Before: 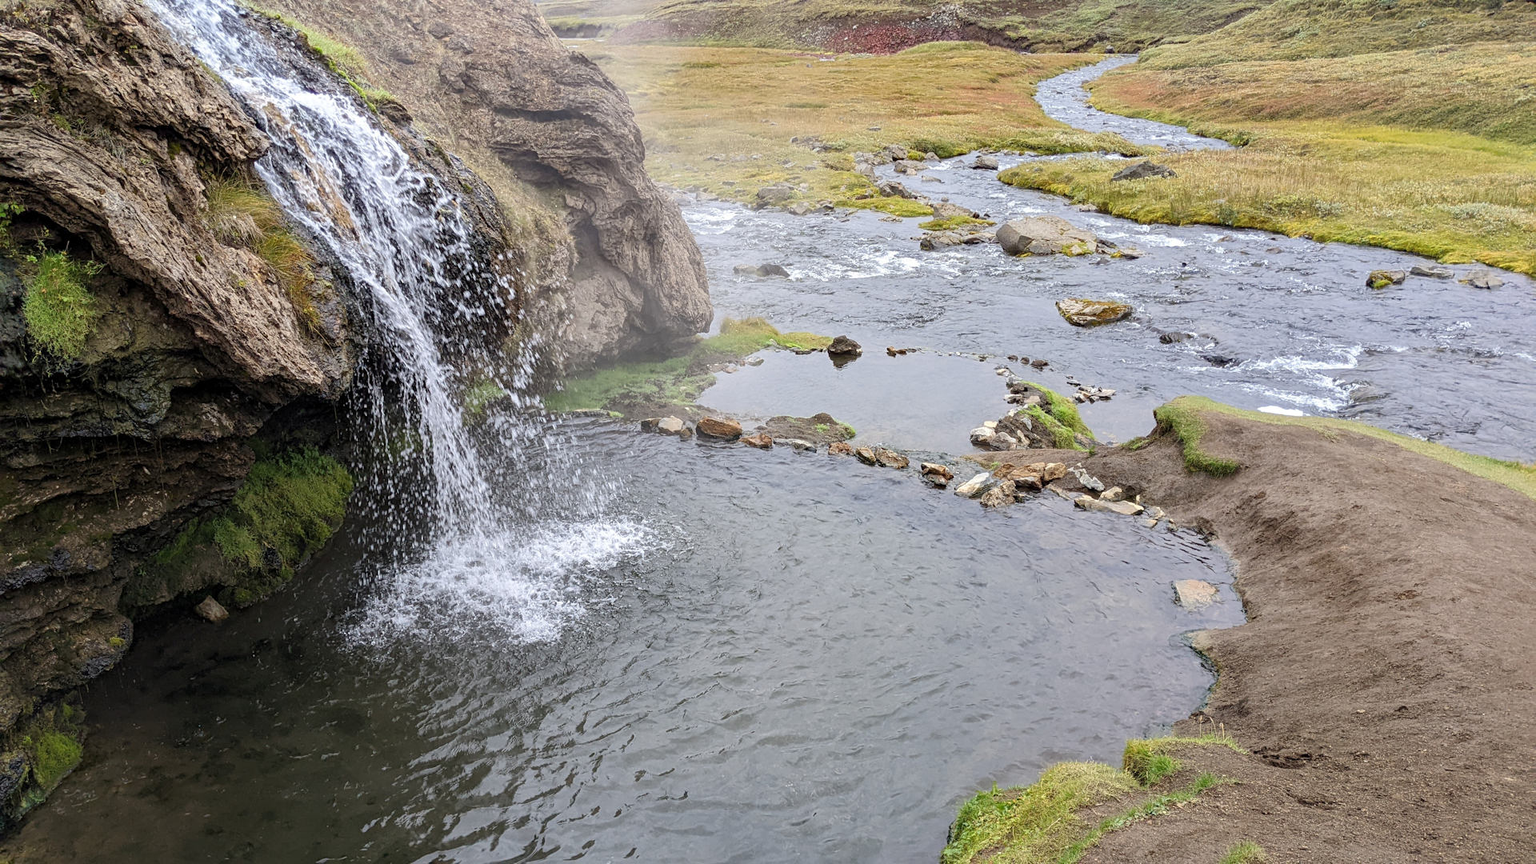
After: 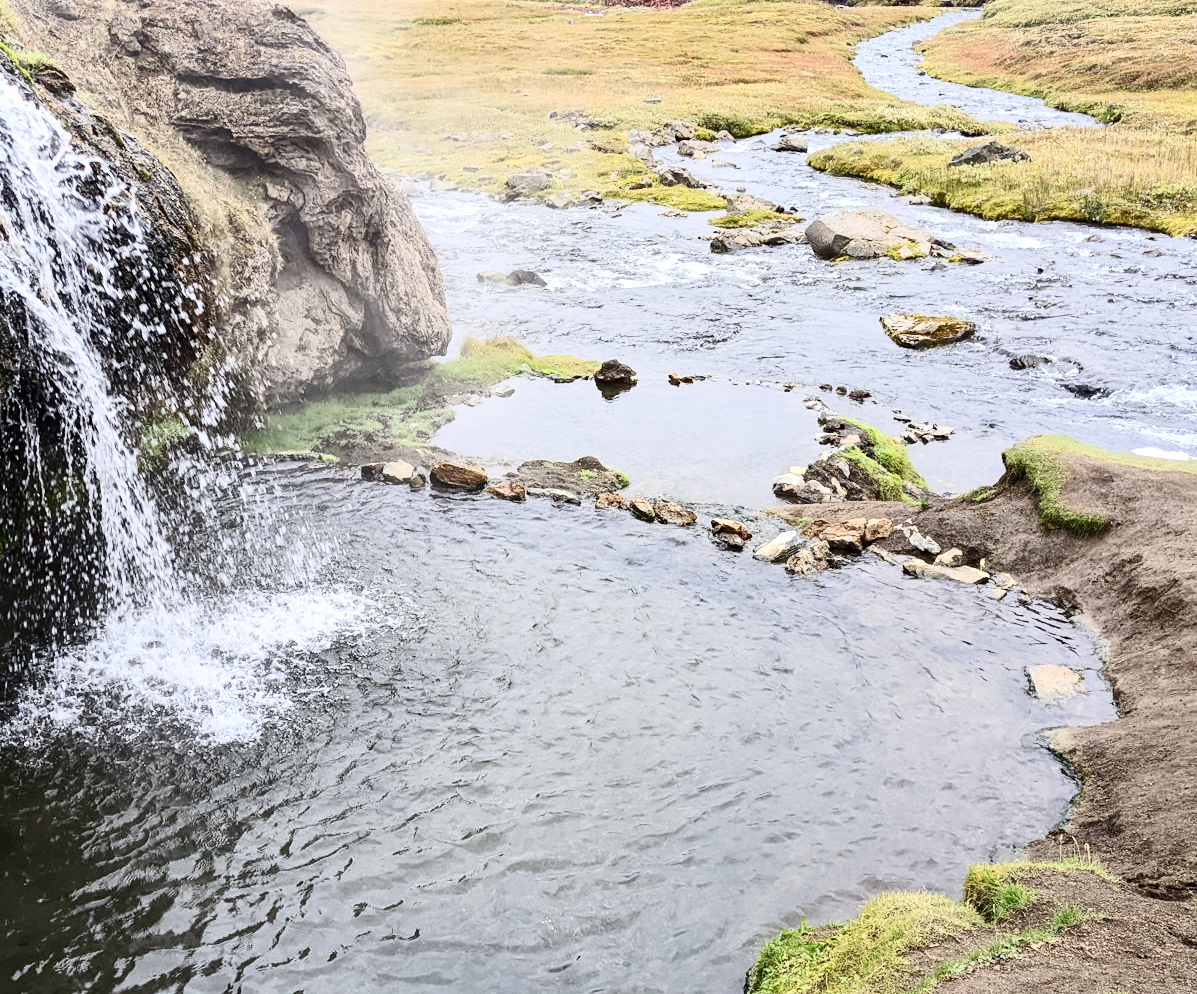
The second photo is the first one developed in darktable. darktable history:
contrast brightness saturation: contrast 0.39, brightness 0.1
crop and rotate: left 22.918%, top 5.629%, right 14.711%, bottom 2.247%
